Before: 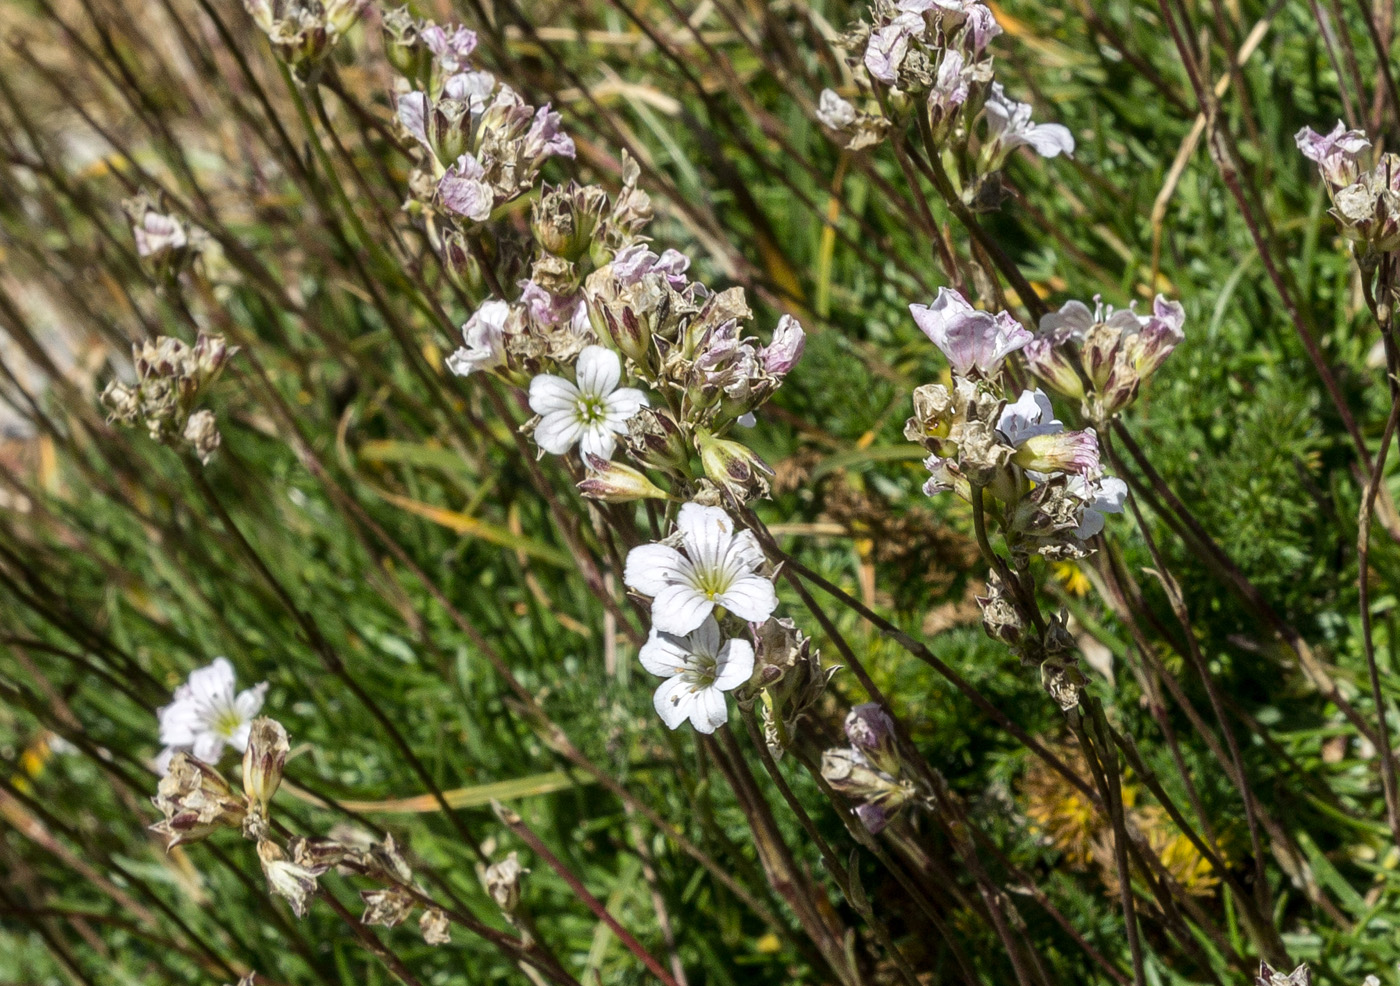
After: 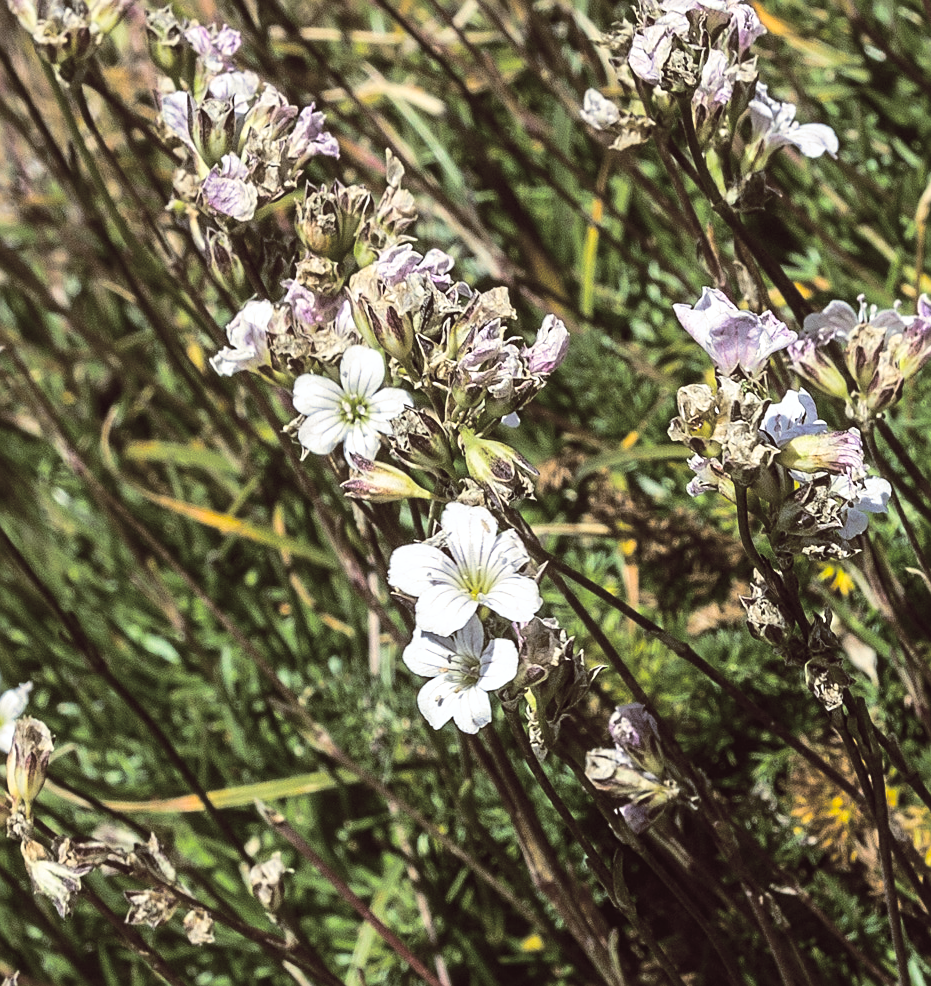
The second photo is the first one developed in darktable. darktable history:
crop: left 16.899%, right 16.556%
contrast brightness saturation: contrast 0.2, brightness 0.15, saturation 0.14
color balance: lift [1, 1.015, 1.004, 0.985], gamma [1, 0.958, 0.971, 1.042], gain [1, 0.956, 0.977, 1.044]
sharpen: on, module defaults
split-toning: shadows › hue 43.2°, shadows › saturation 0, highlights › hue 50.4°, highlights › saturation 1
color calibration: illuminant same as pipeline (D50), adaptation none (bypass)
